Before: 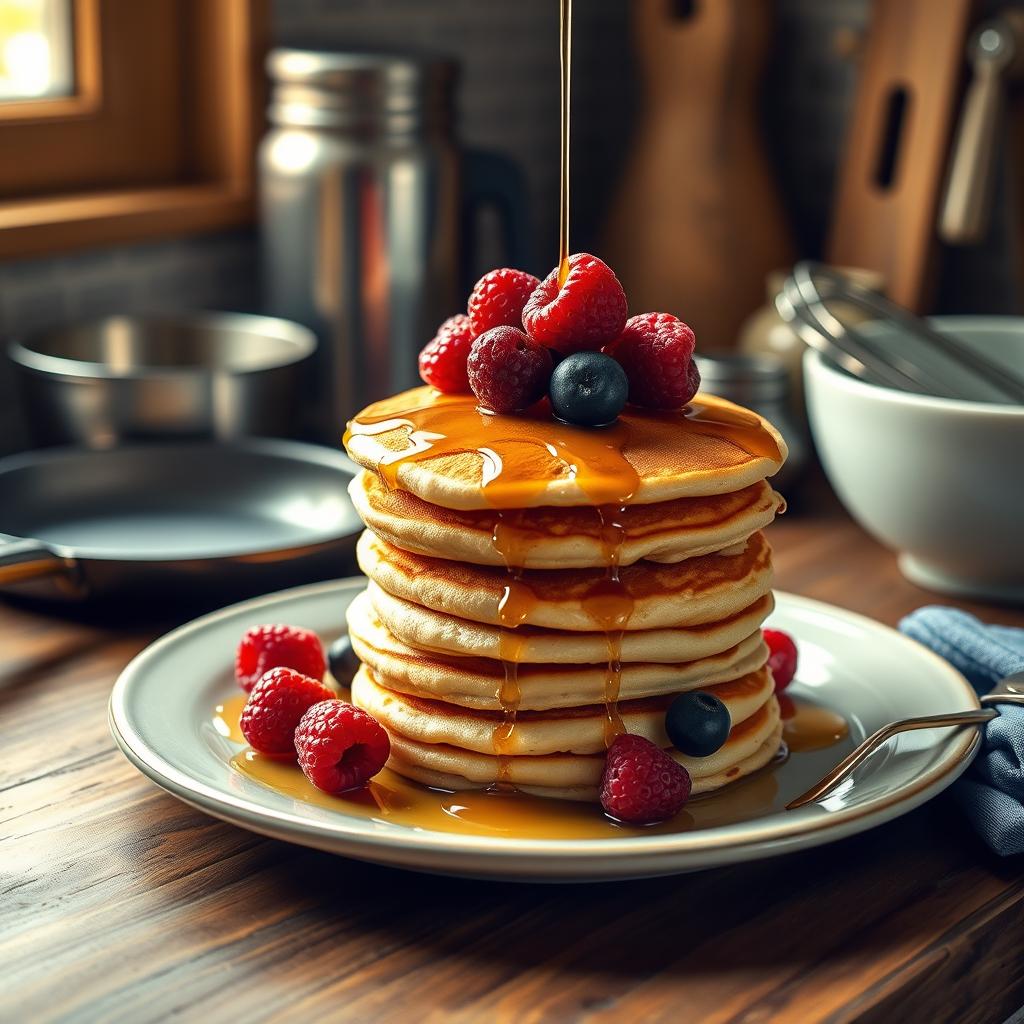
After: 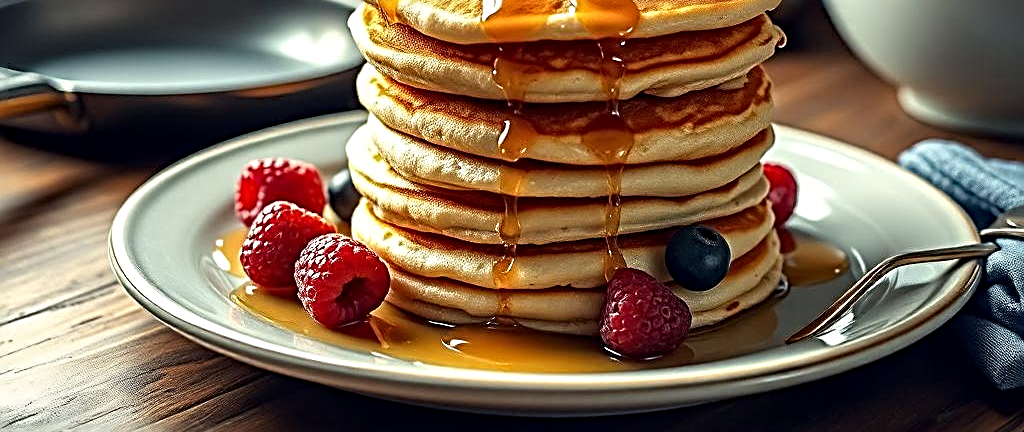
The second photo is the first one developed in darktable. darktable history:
exposure: black level correction 0.001, compensate highlight preservation false
sharpen: radius 3.025, amount 0.757
contrast equalizer: y [[0.5, 0.501, 0.525, 0.597, 0.58, 0.514], [0.5 ×6], [0.5 ×6], [0 ×6], [0 ×6]]
crop: top 45.551%, bottom 12.262%
